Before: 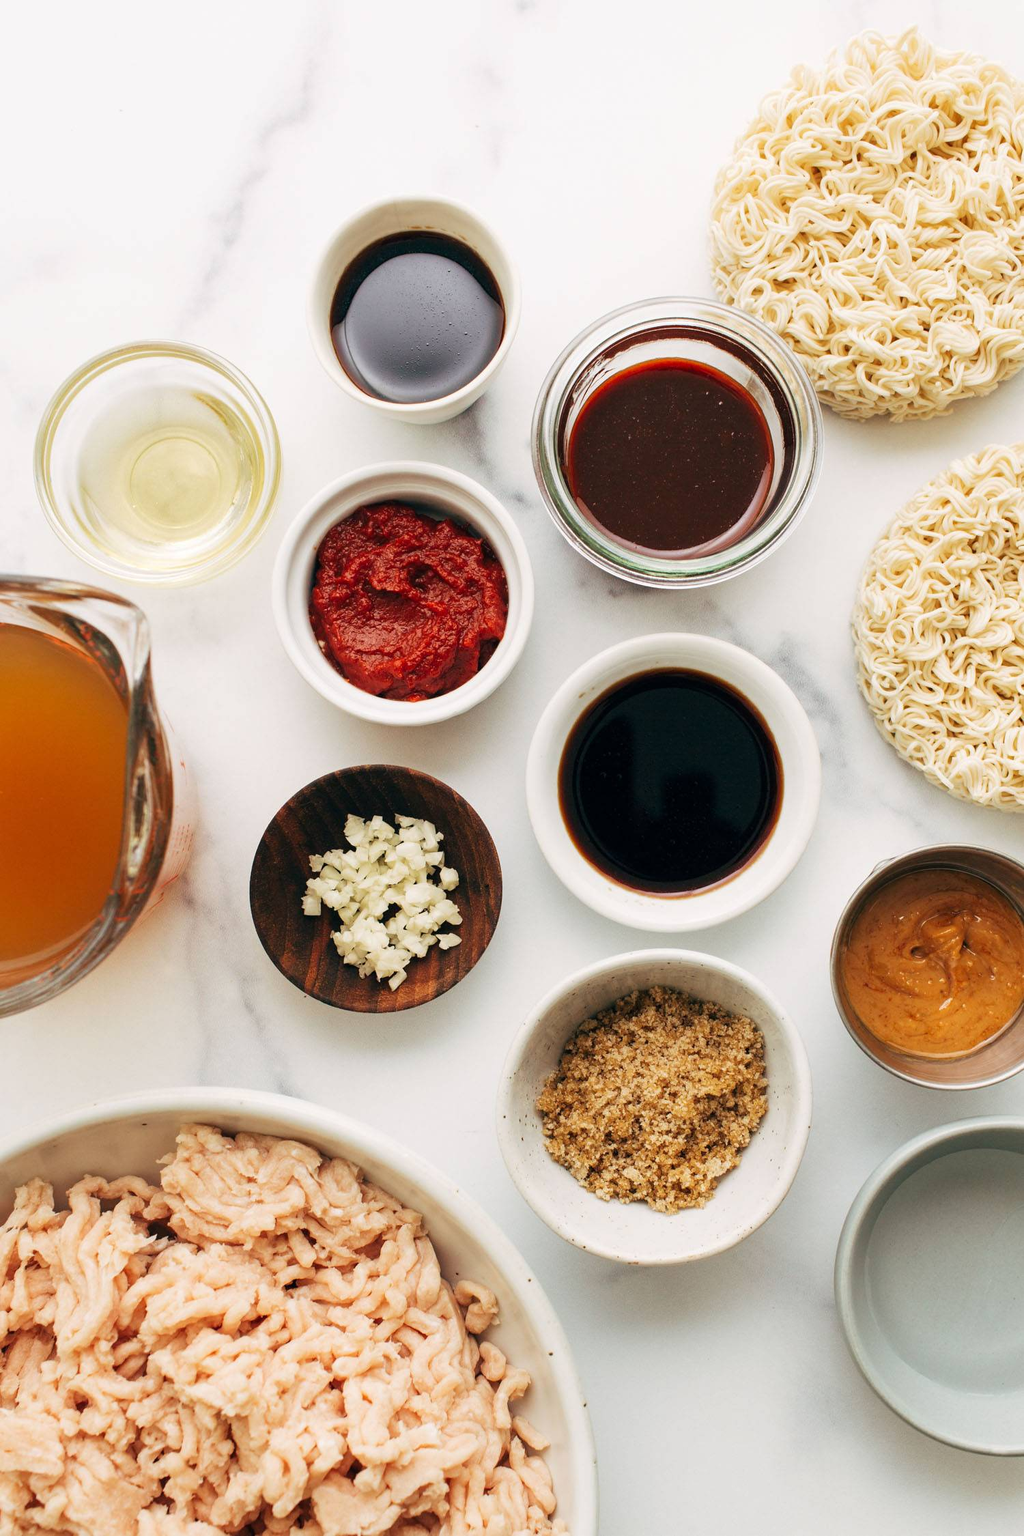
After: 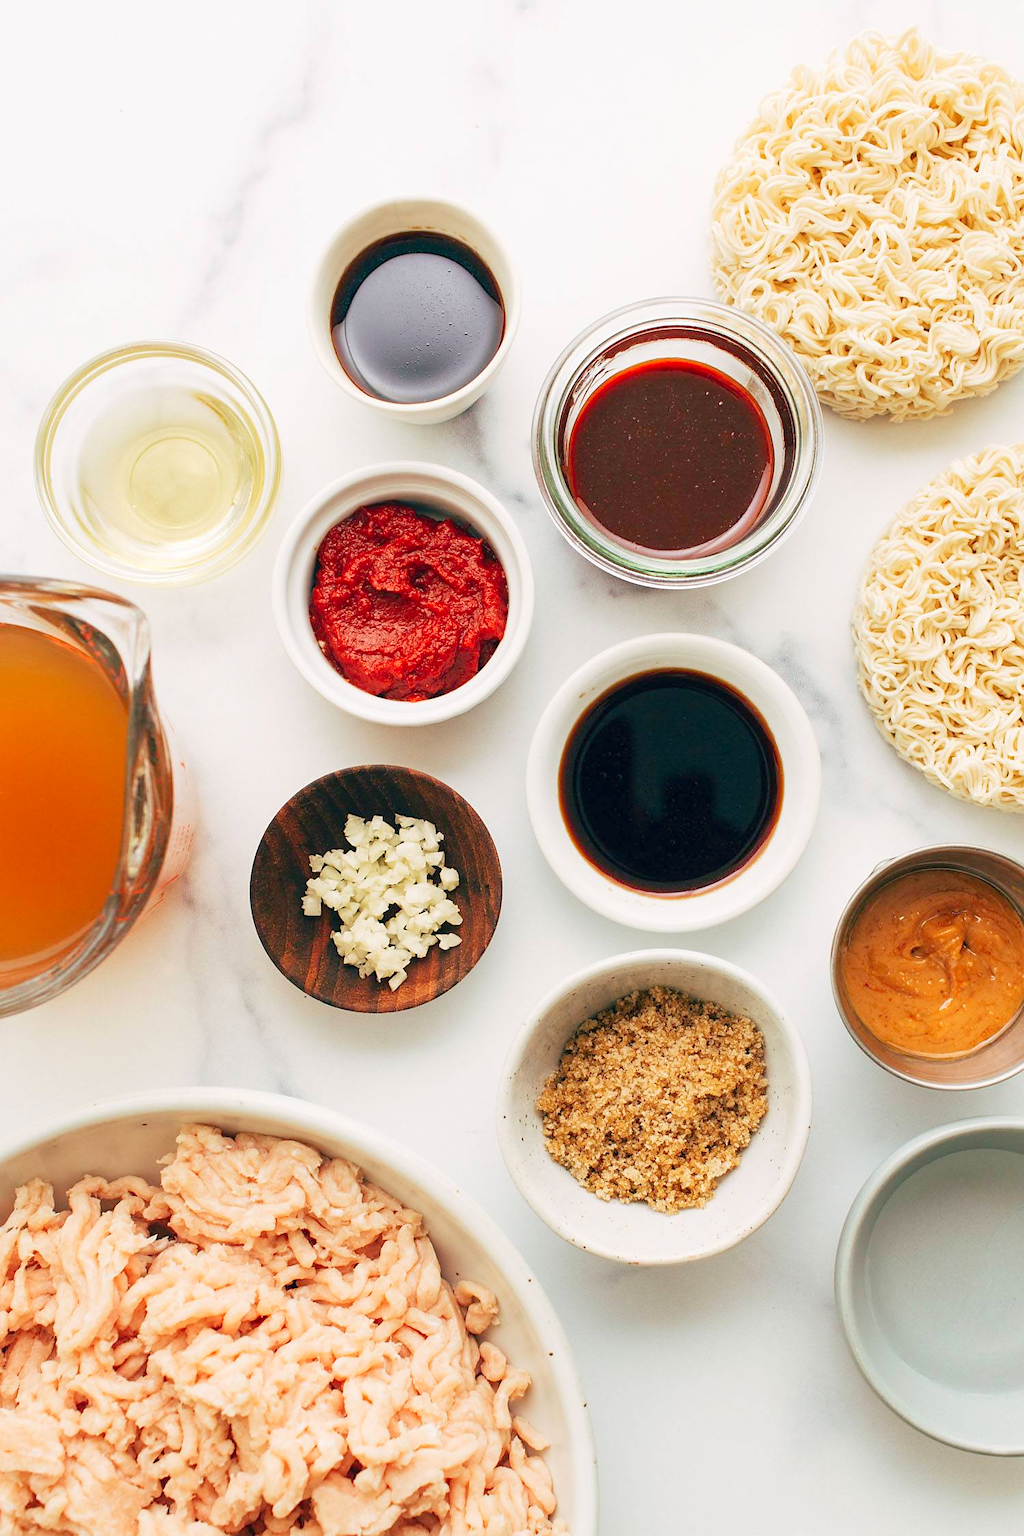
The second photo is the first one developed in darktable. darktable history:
exposure: exposure -0.064 EV, compensate highlight preservation false
levels: levels [0, 0.43, 0.984]
sharpen: radius 1.458, amount 0.398, threshold 1.271
